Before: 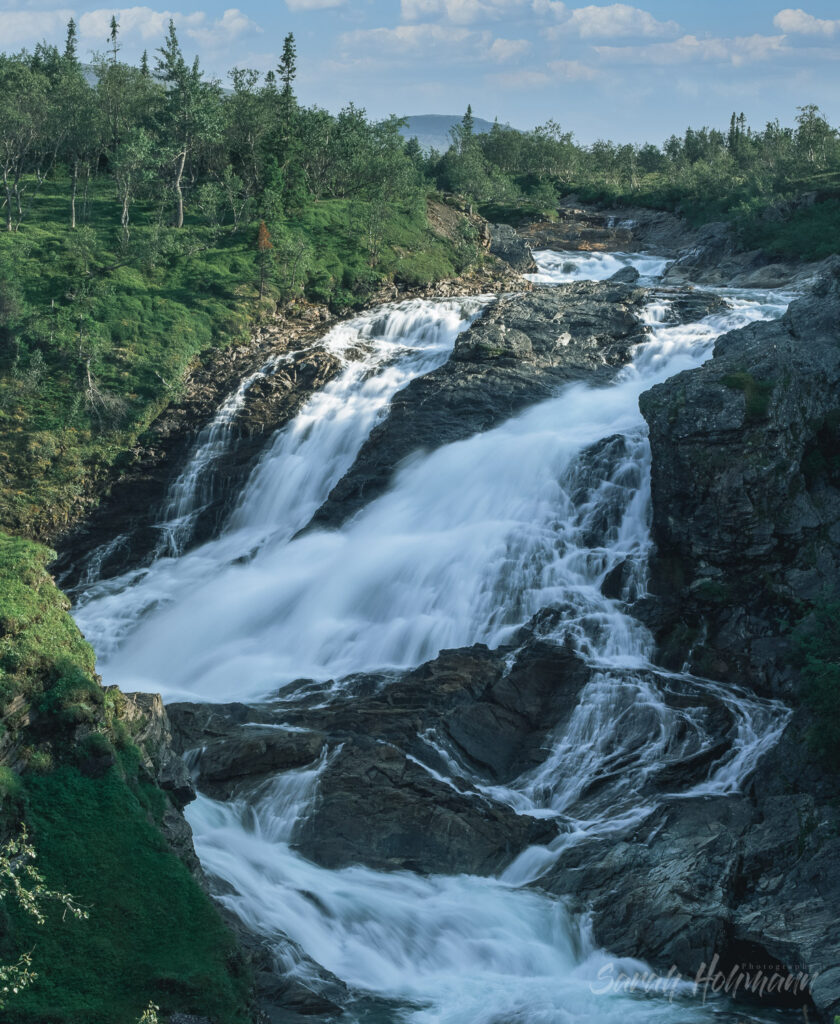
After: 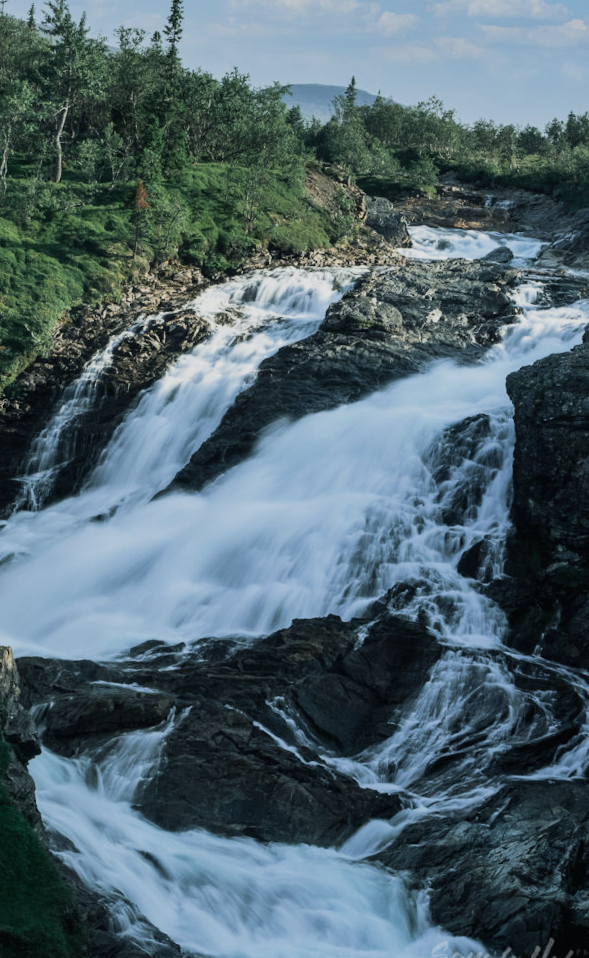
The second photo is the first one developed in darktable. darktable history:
filmic rgb: black relative exposure -7.5 EV, white relative exposure 5 EV, hardness 3.31, contrast 1.3, contrast in shadows safe
crop and rotate: angle -3.27°, left 14.277%, top 0.028%, right 10.766%, bottom 0.028%
